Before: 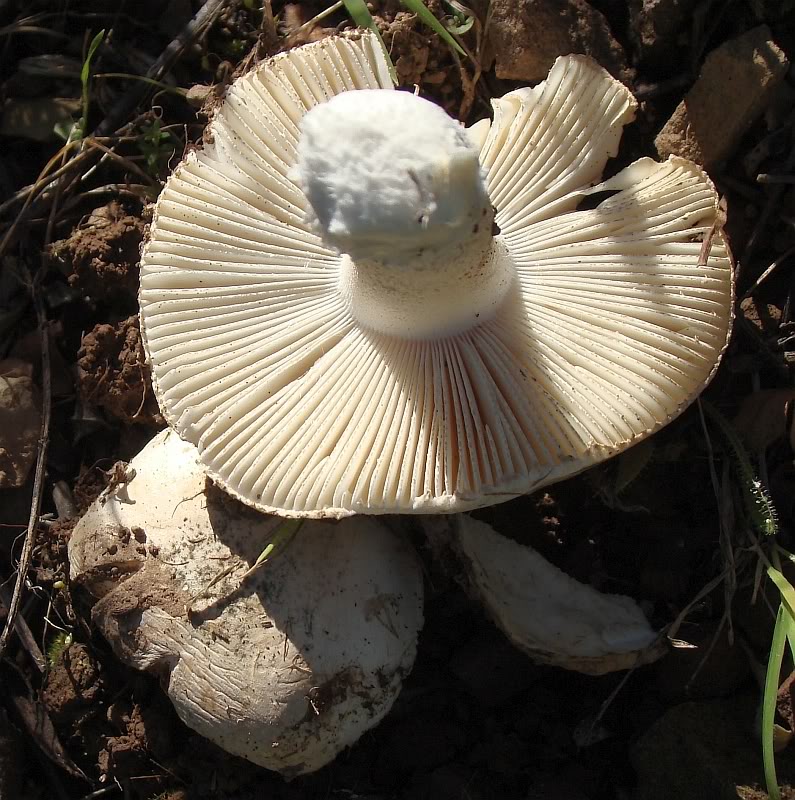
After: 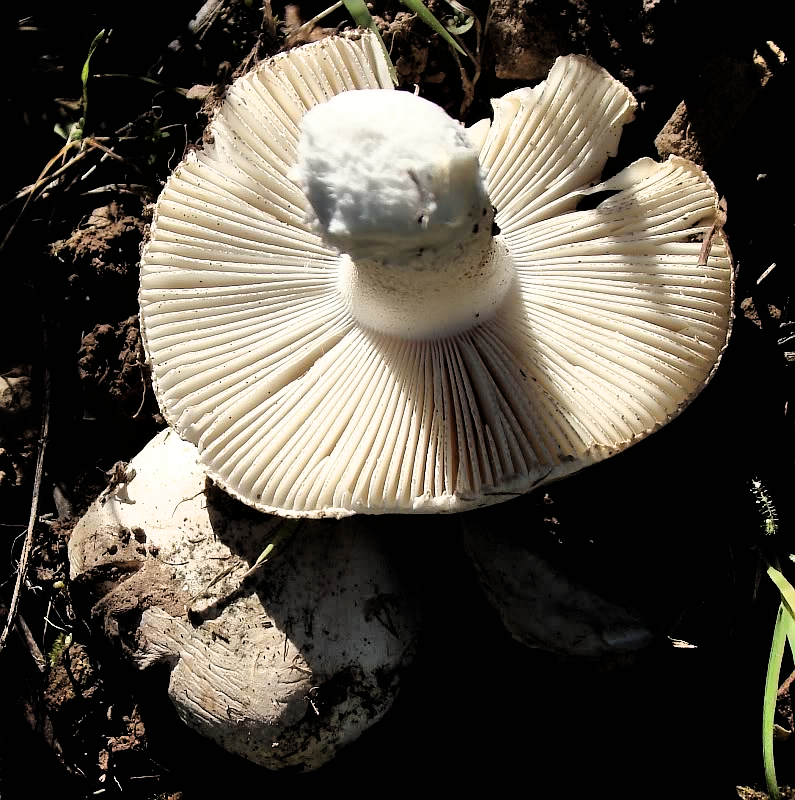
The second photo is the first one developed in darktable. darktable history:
shadows and highlights: soften with gaussian
filmic rgb: black relative exposure -3.64 EV, white relative exposure 2.44 EV, hardness 3.29
